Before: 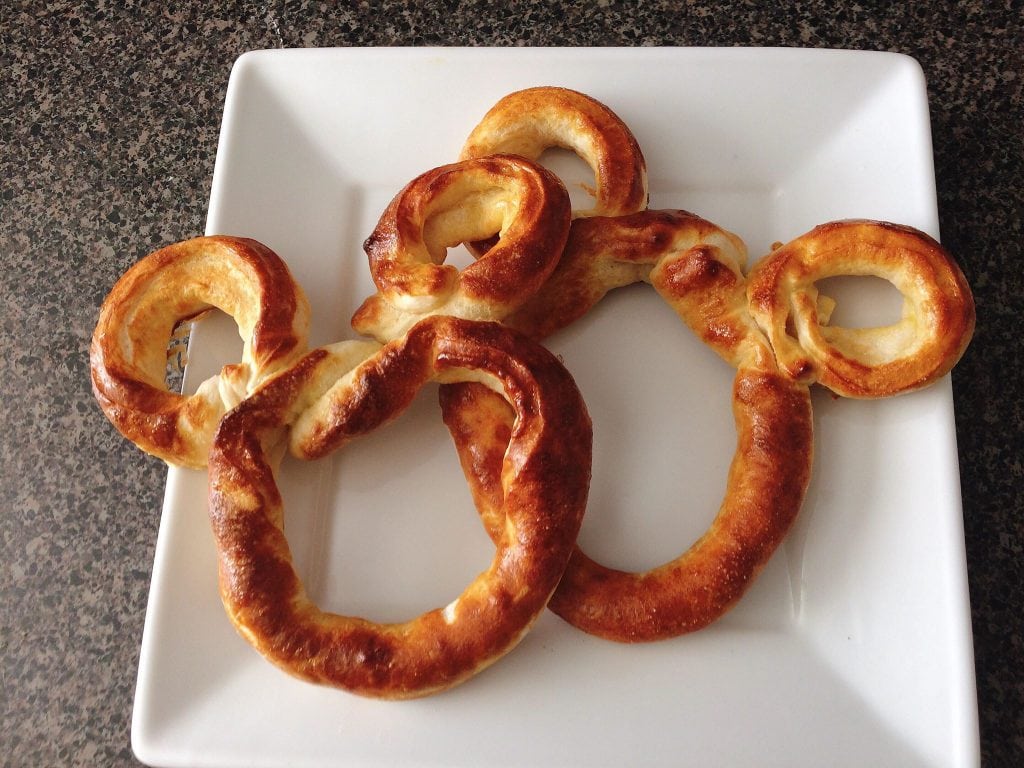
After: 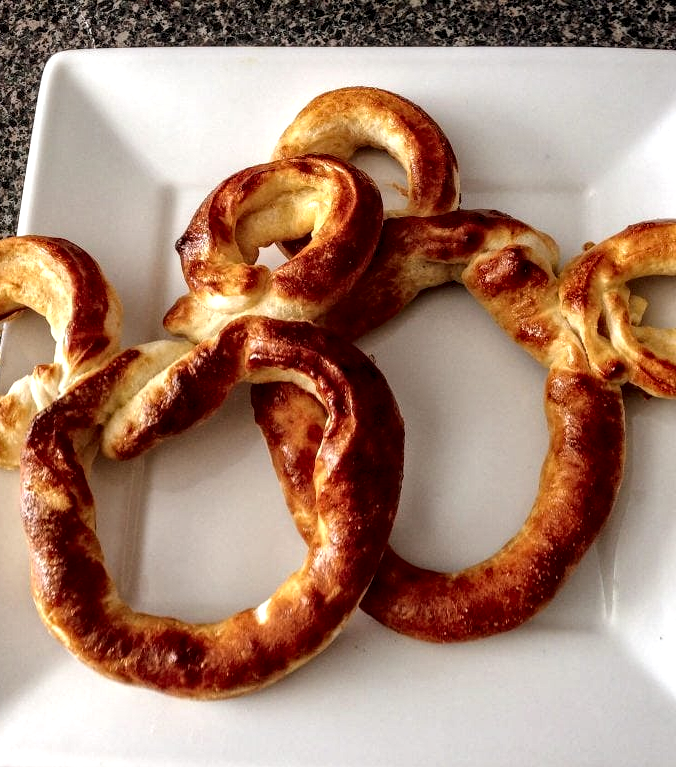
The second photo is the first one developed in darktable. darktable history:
levels: levels [0.018, 0.493, 1]
local contrast: highlights 19%, detail 186%
crop and rotate: left 18.442%, right 15.508%
